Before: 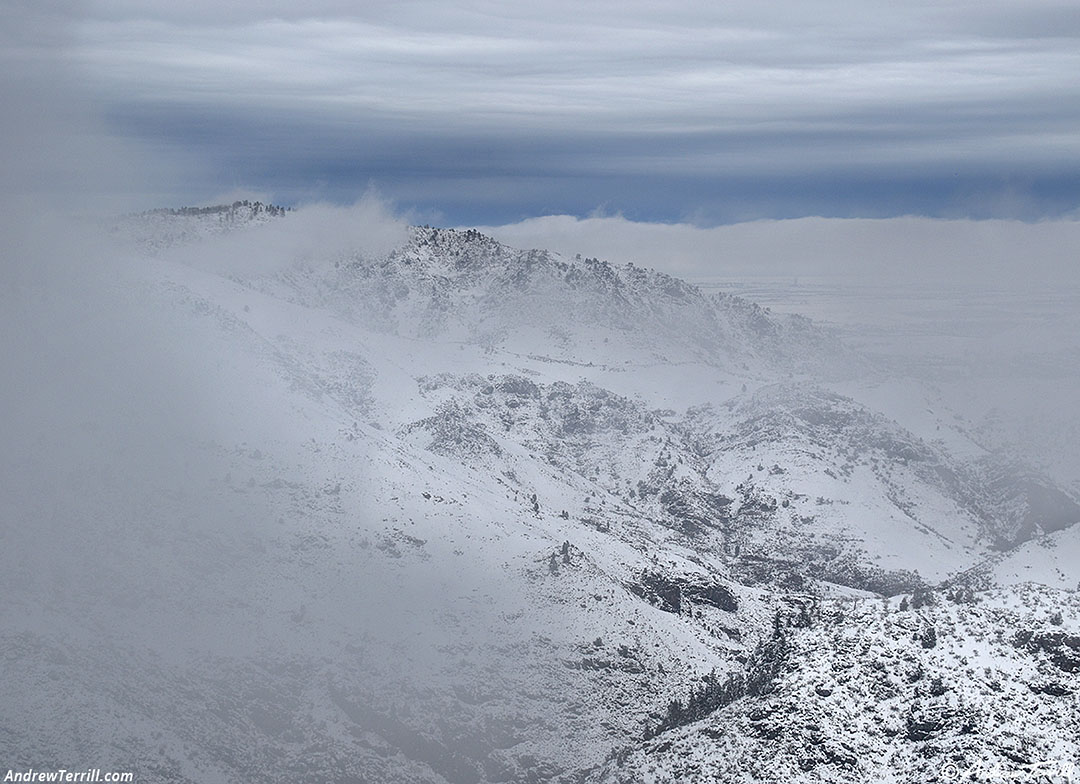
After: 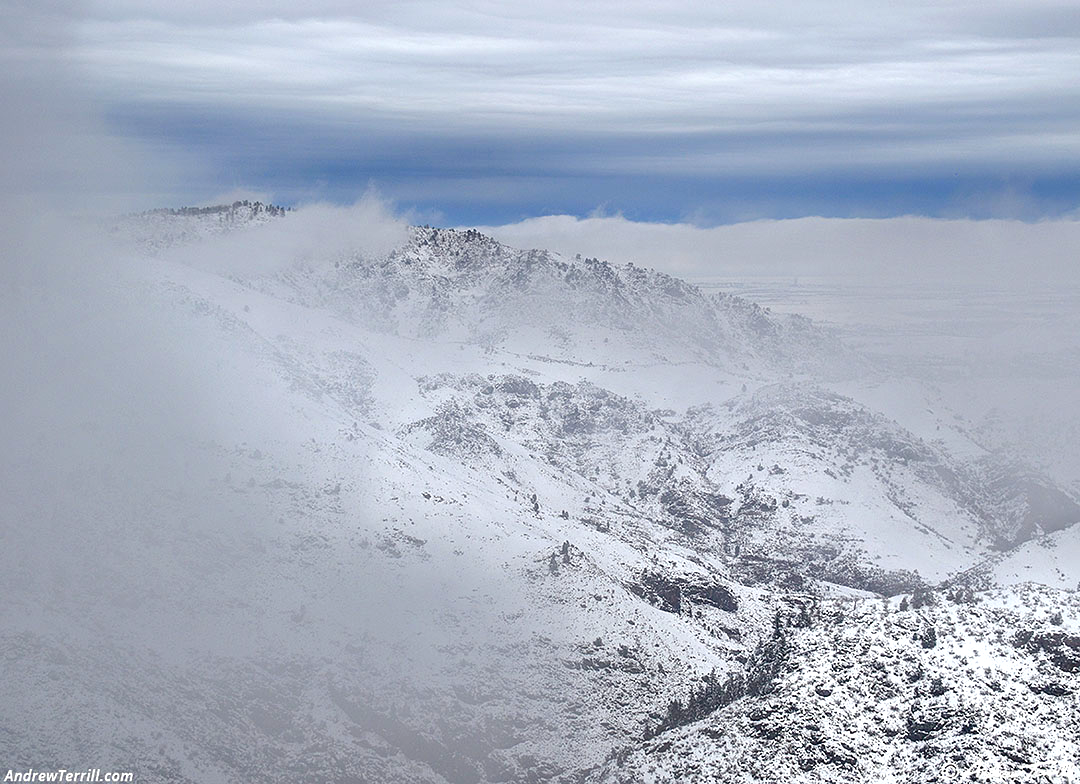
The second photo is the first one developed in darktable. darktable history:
color zones: curves: ch1 [(0.25, 0.5) (0.747, 0.71)]
color balance rgb: power › chroma 0.668%, power › hue 60°, linear chroma grading › global chroma 8.4%, perceptual saturation grading › global saturation 44.187%, perceptual saturation grading › highlights -49.677%, perceptual saturation grading › shadows 29.369%, perceptual brilliance grading › global brilliance 10.73%
